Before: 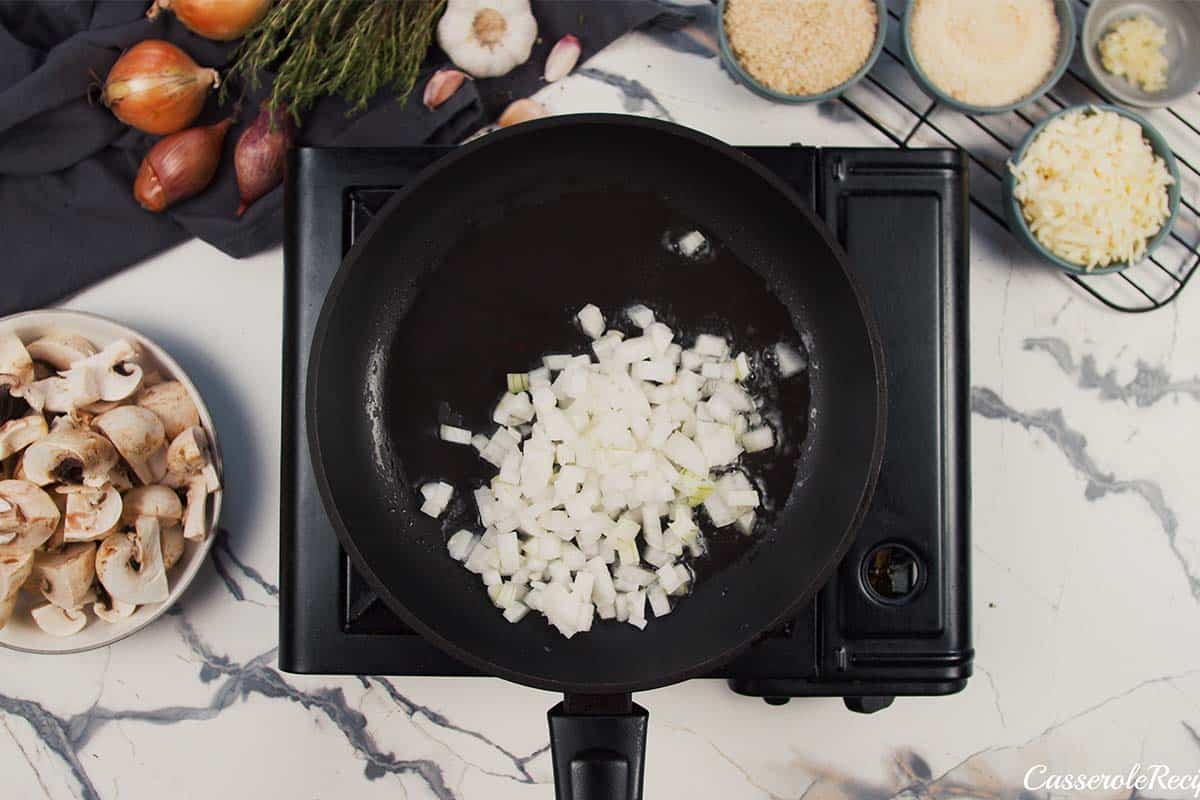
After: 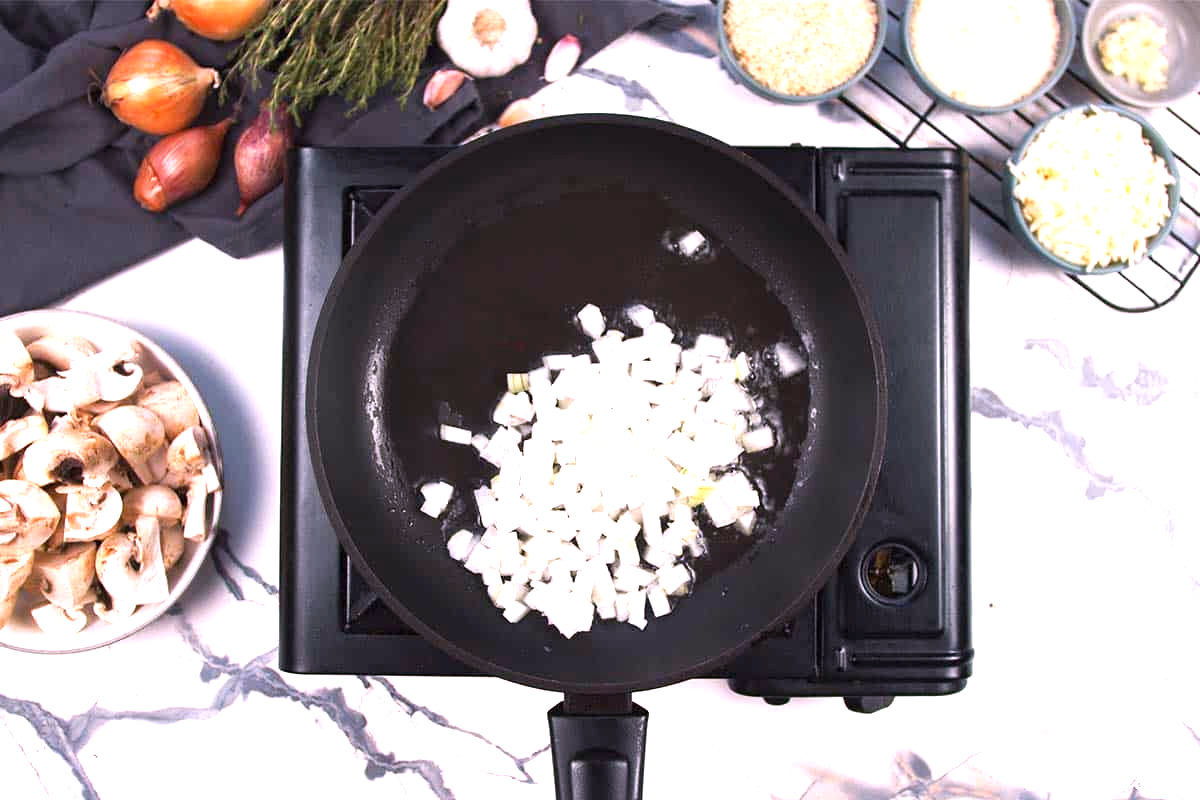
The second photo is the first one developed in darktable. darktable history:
exposure: black level correction 0, exposure 1.1 EV, compensate highlight preservation false
white balance: red 1.066, blue 1.119
